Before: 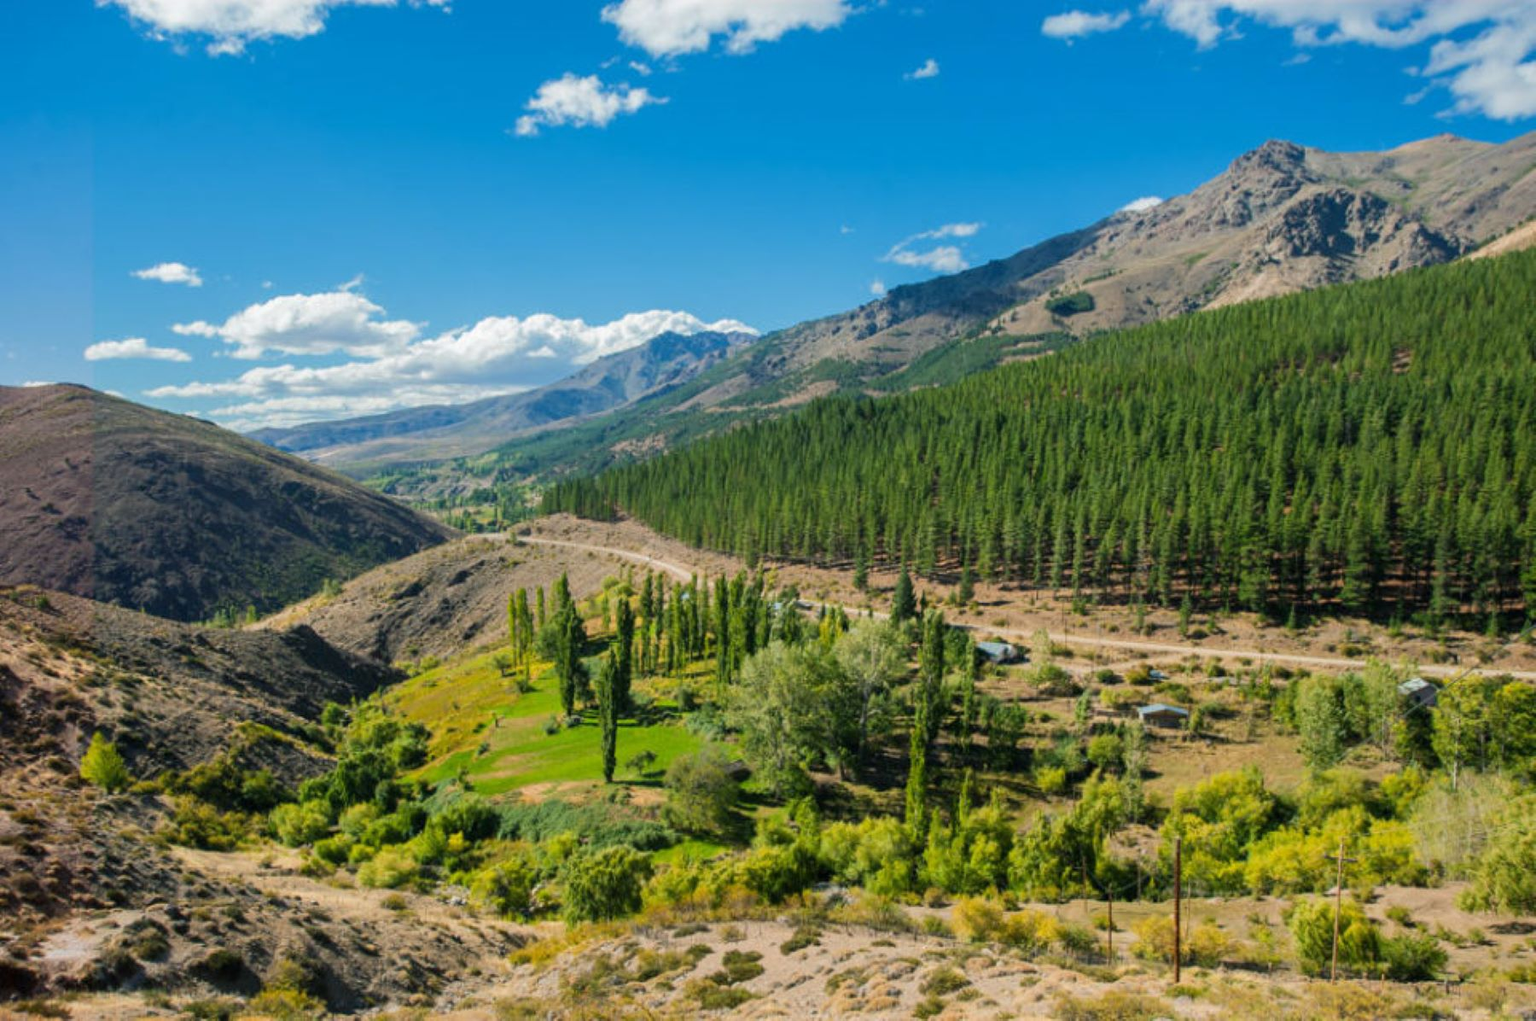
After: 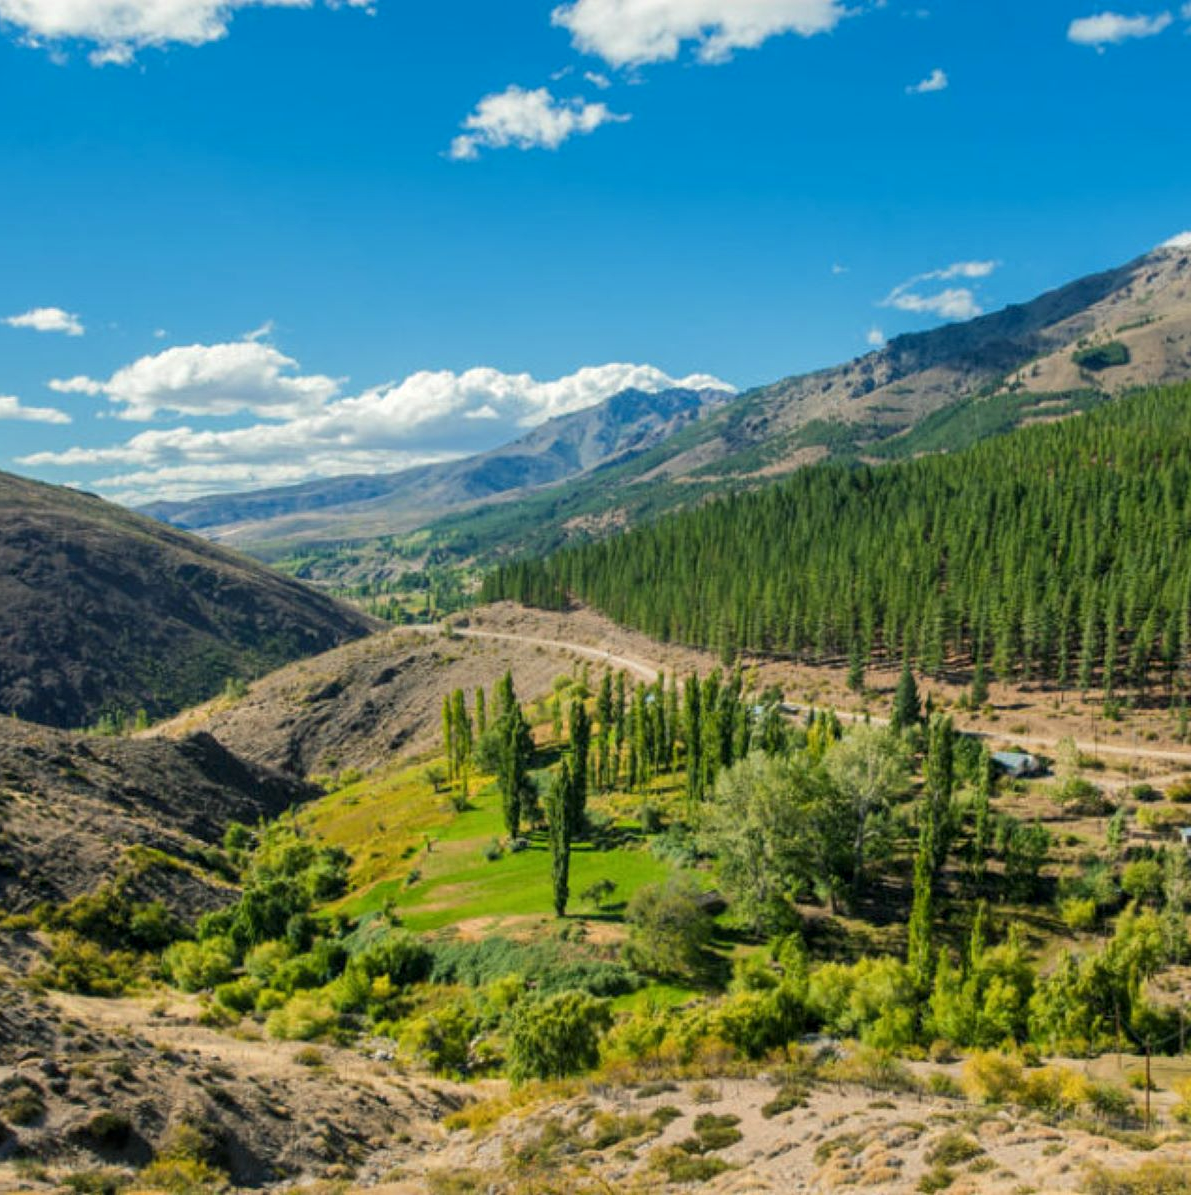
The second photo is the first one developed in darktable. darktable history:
crop and rotate: left 8.543%, right 25.287%
local contrast: highlights 103%, shadows 98%, detail 119%, midtone range 0.2
color balance rgb: highlights gain › luminance 5.59%, highlights gain › chroma 1.278%, highlights gain › hue 90.56°, perceptual saturation grading › global saturation 0.929%, perceptual brilliance grading › global brilliance 1.243%, perceptual brilliance grading › highlights -3.659%
